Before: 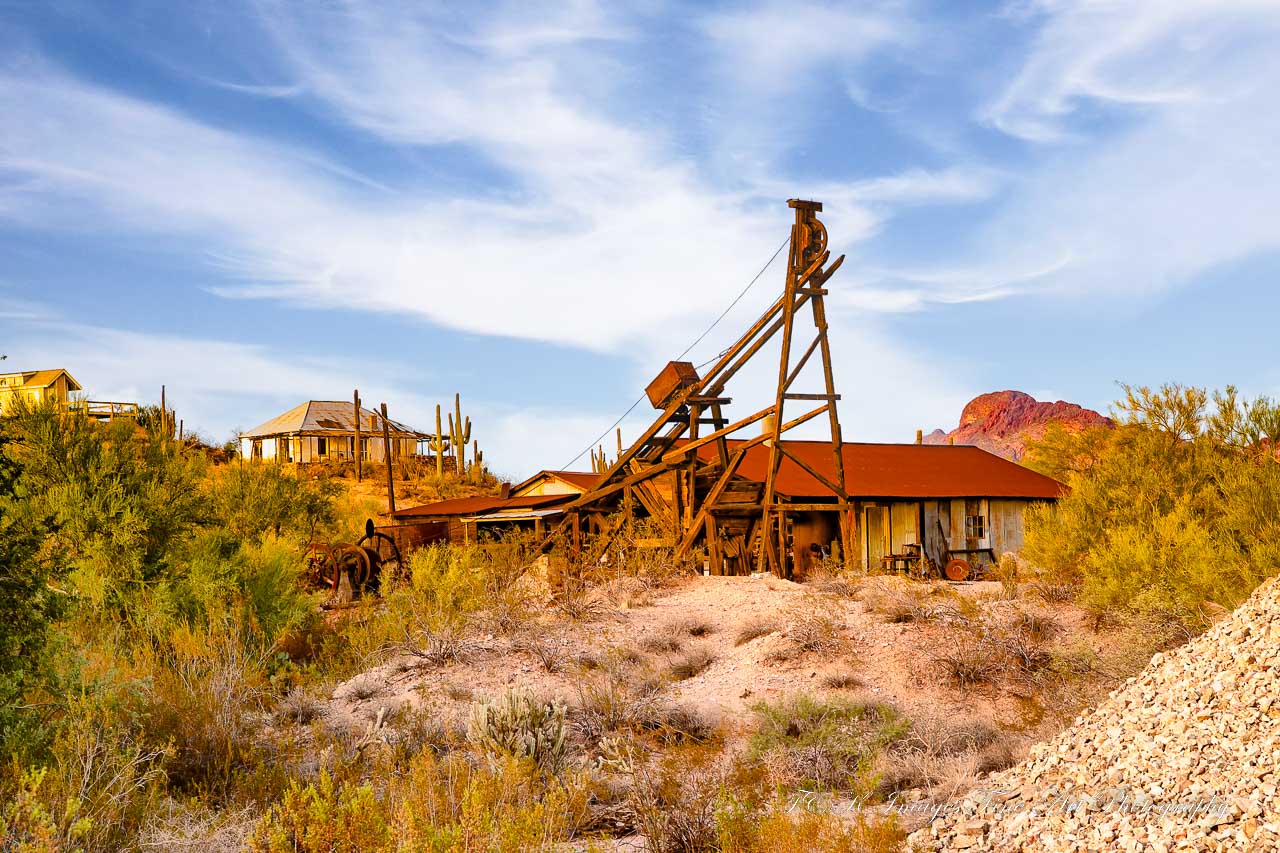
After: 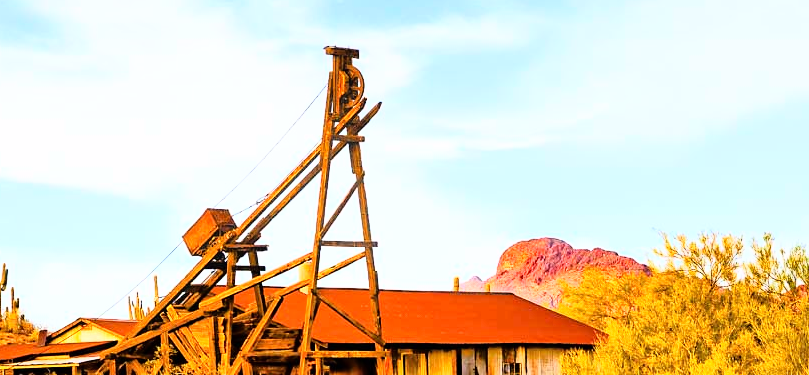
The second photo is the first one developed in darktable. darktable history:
base curve: curves: ch0 [(0, 0) (0.012, 0.01) (0.073, 0.168) (0.31, 0.711) (0.645, 0.957) (1, 1)]
crop: left 36.195%, top 18.037%, right 0.598%, bottom 37.908%
